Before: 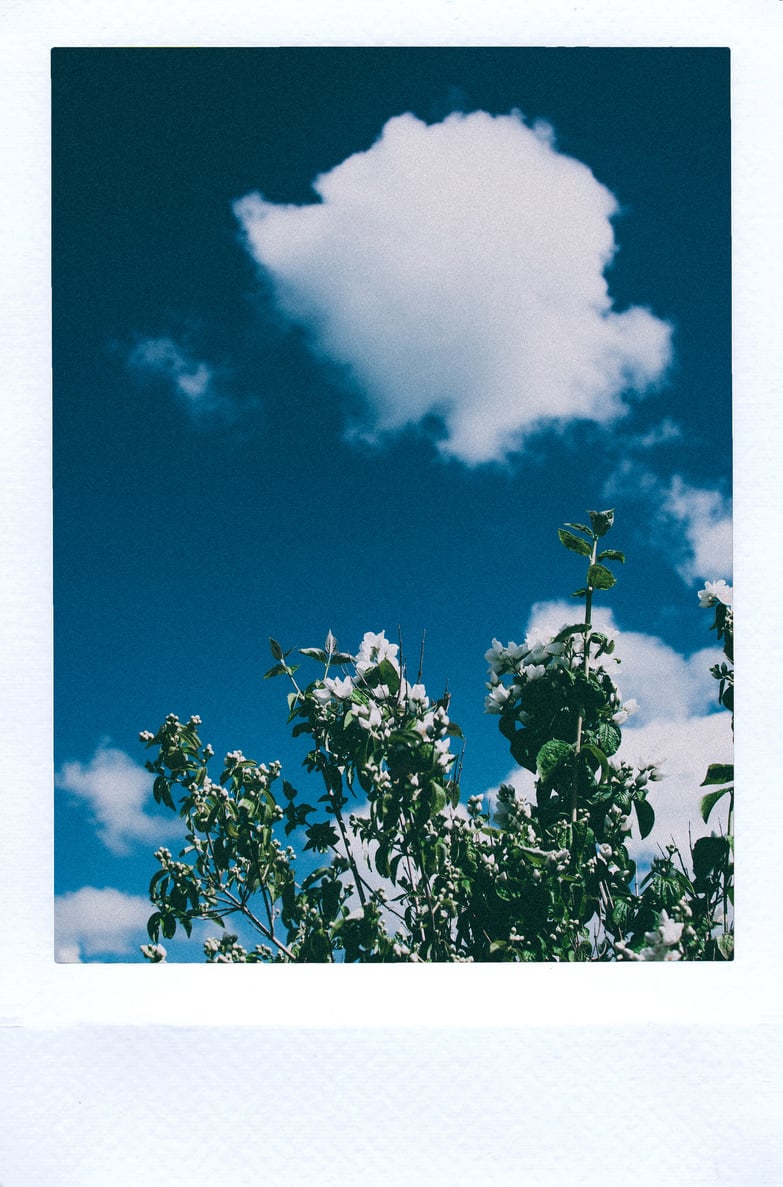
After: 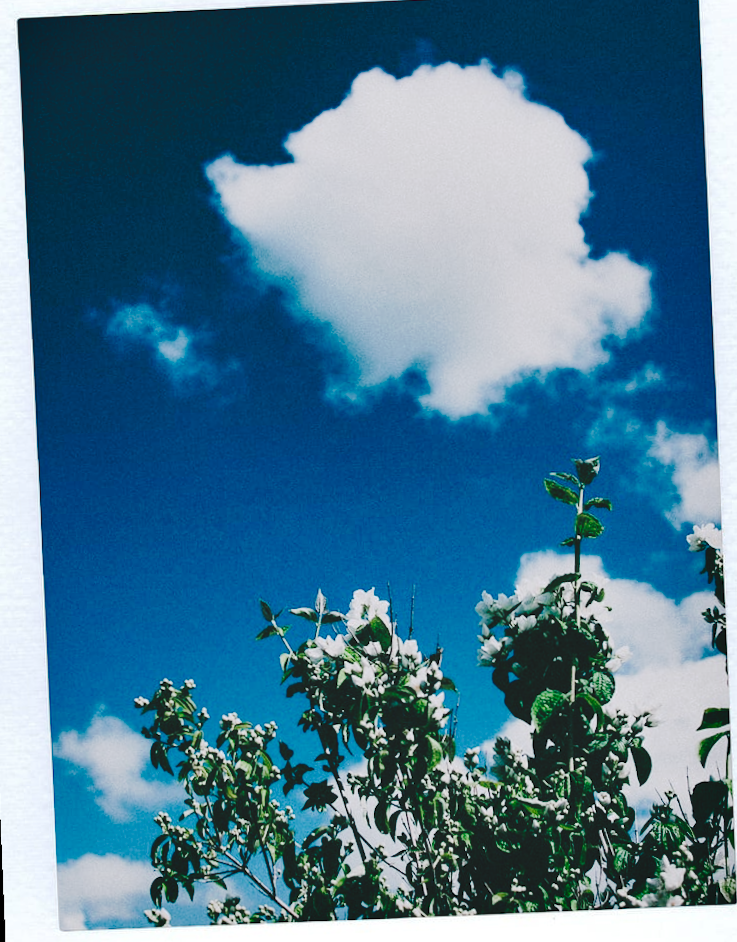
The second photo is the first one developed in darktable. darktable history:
shadows and highlights: soften with gaussian
tone curve: curves: ch0 [(0, 0) (0.003, 0.079) (0.011, 0.083) (0.025, 0.088) (0.044, 0.095) (0.069, 0.106) (0.1, 0.115) (0.136, 0.127) (0.177, 0.152) (0.224, 0.198) (0.277, 0.263) (0.335, 0.371) (0.399, 0.483) (0.468, 0.582) (0.543, 0.664) (0.623, 0.726) (0.709, 0.793) (0.801, 0.842) (0.898, 0.896) (1, 1)], preserve colors none
crop and rotate: angle 0.2°, left 0.275%, right 3.127%, bottom 14.18%
rotate and perspective: rotation -2.12°, lens shift (vertical) 0.009, lens shift (horizontal) -0.008, automatic cropping original format, crop left 0.036, crop right 0.964, crop top 0.05, crop bottom 0.959
